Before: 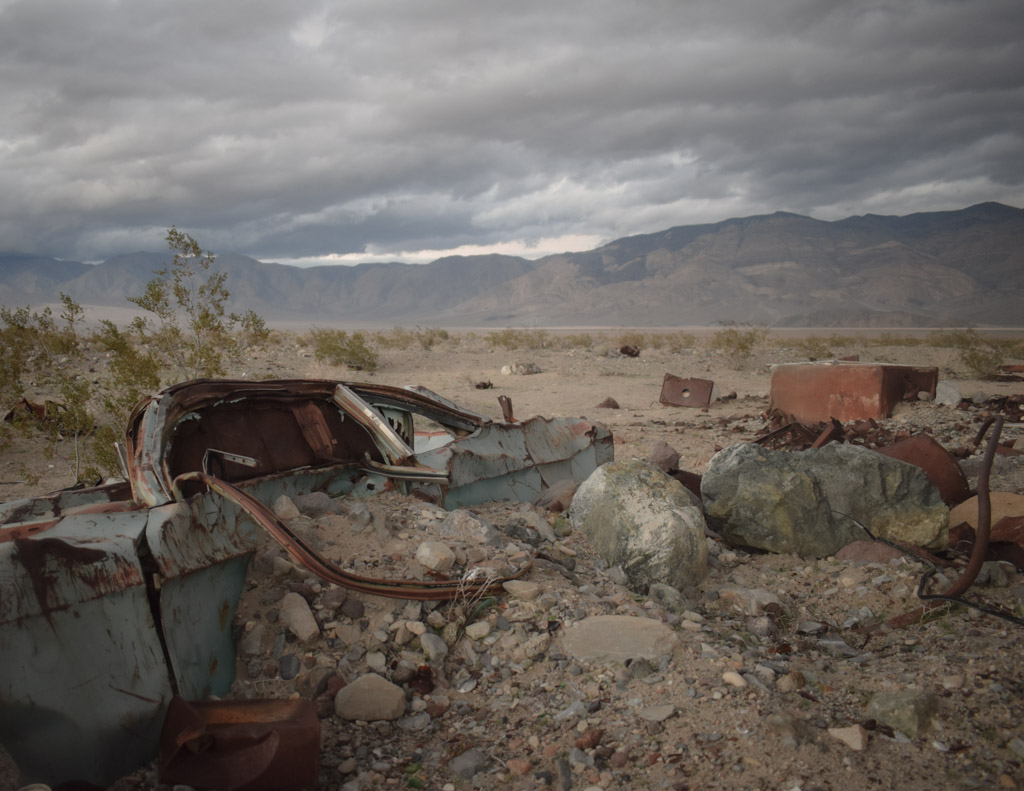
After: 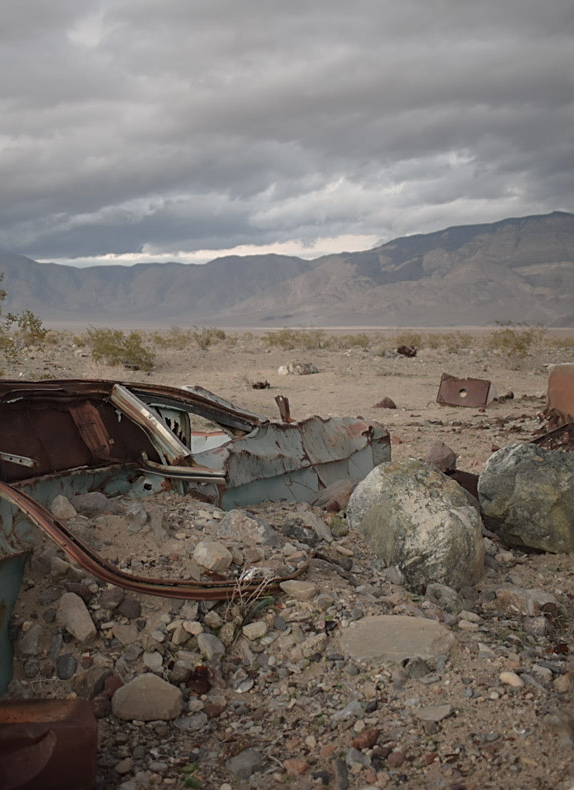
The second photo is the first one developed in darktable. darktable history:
crop: left 21.844%, right 22.053%, bottom 0.008%
sharpen: on, module defaults
